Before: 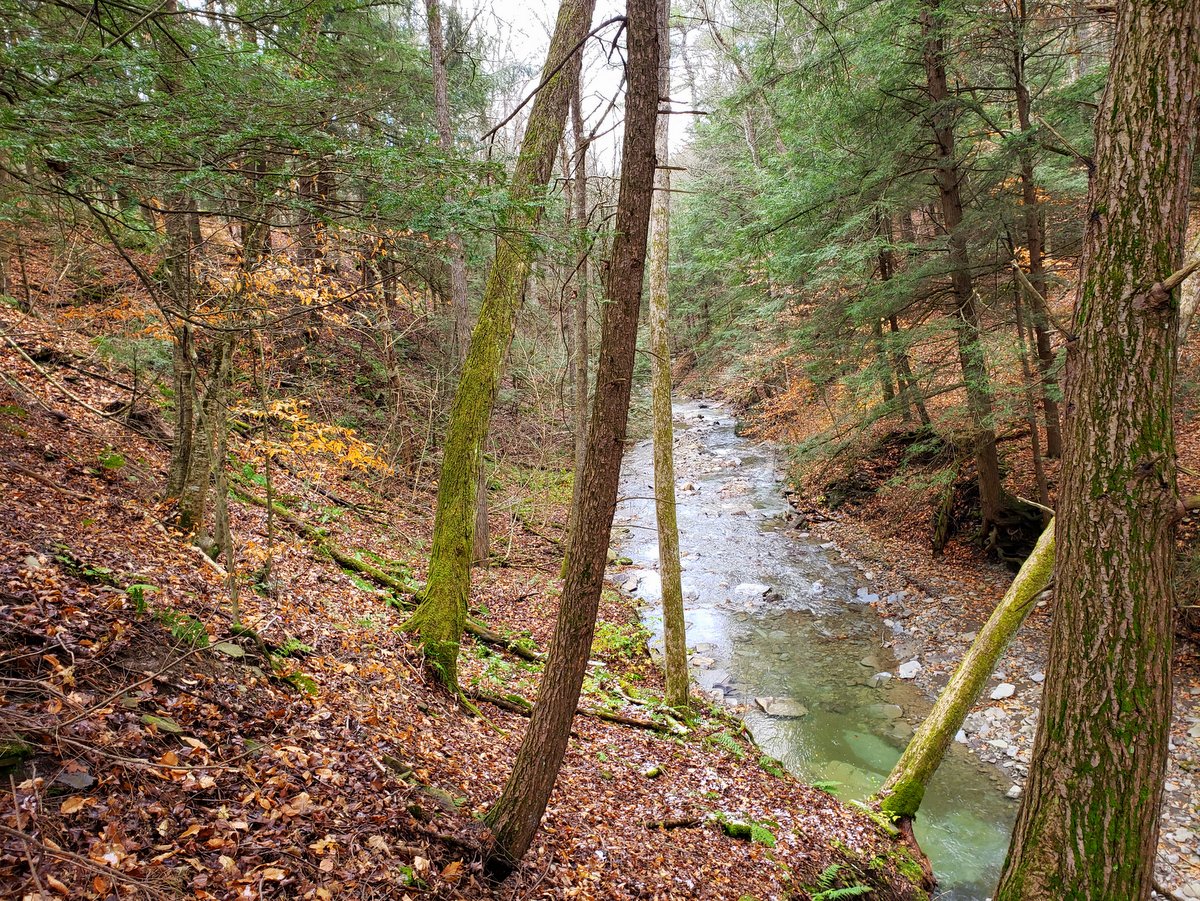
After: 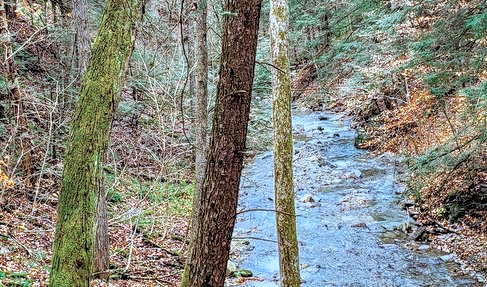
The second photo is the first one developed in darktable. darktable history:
color balance rgb: perceptual saturation grading › global saturation 19.4%
local contrast: on, module defaults
contrast equalizer: octaves 7, y [[0.6 ×6], [0.55 ×6], [0 ×6], [0 ×6], [0 ×6]]
shadows and highlights: soften with gaussian
crop: left 31.737%, top 31.996%, right 27.662%, bottom 36.139%
contrast brightness saturation: brightness 0.15
color zones: curves: ch0 [(0, 0.5) (0.125, 0.4) (0.25, 0.5) (0.375, 0.4) (0.5, 0.4) (0.625, 0.35) (0.75, 0.35) (0.875, 0.5)]; ch1 [(0, 0.35) (0.125, 0.45) (0.25, 0.35) (0.375, 0.35) (0.5, 0.35) (0.625, 0.35) (0.75, 0.45) (0.875, 0.35)]; ch2 [(0, 0.6) (0.125, 0.5) (0.25, 0.5) (0.375, 0.6) (0.5, 0.6) (0.625, 0.5) (0.75, 0.5) (0.875, 0.5)]
color correction: highlights a* -9.37, highlights b* -22.51
